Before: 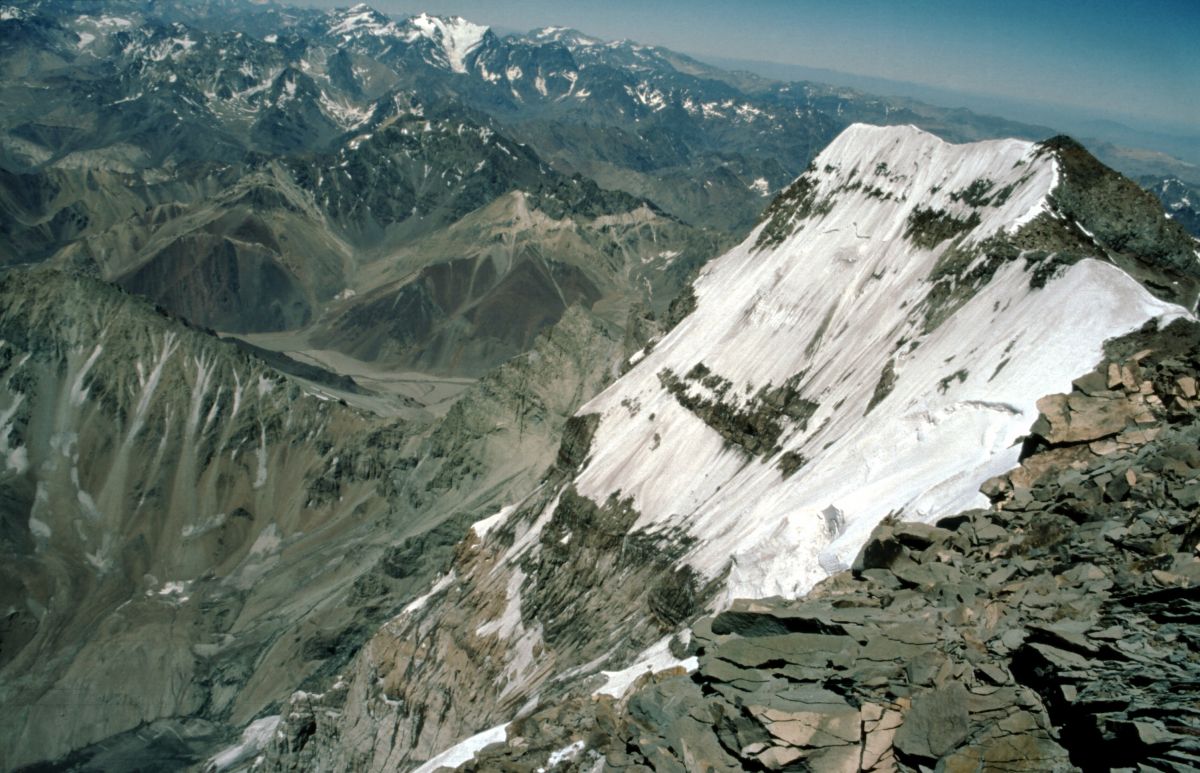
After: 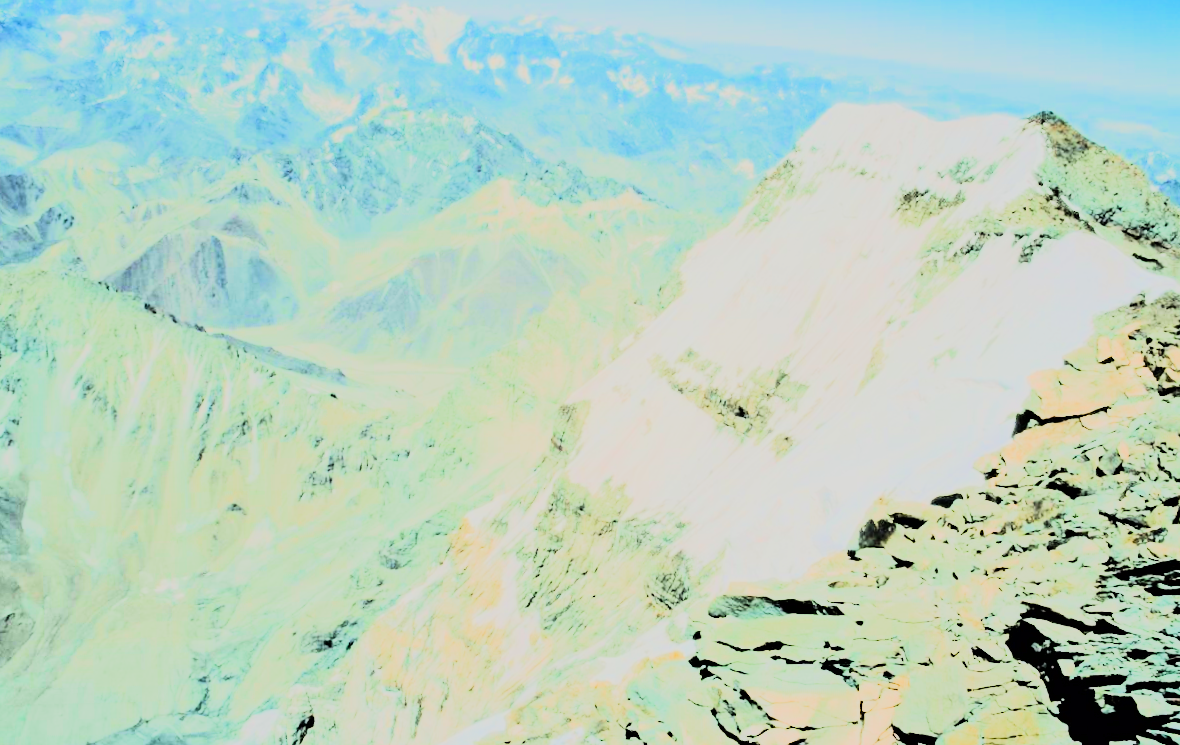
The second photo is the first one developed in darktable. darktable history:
filmic rgb: black relative exposure -7.48 EV, white relative exposure 4.83 EV, hardness 3.4, color science v6 (2022)
rgb curve: curves: ch0 [(0, 0) (0.21, 0.15) (0.24, 0.21) (0.5, 0.75) (0.75, 0.96) (0.89, 0.99) (1, 1)]; ch1 [(0, 0.02) (0.21, 0.13) (0.25, 0.2) (0.5, 0.67) (0.75, 0.9) (0.89, 0.97) (1, 1)]; ch2 [(0, 0.02) (0.21, 0.13) (0.25, 0.2) (0.5, 0.67) (0.75, 0.9) (0.89, 0.97) (1, 1)], compensate middle gray true
rotate and perspective: rotation -1.42°, crop left 0.016, crop right 0.984, crop top 0.035, crop bottom 0.965
exposure: exposure 3 EV, compensate highlight preservation false
